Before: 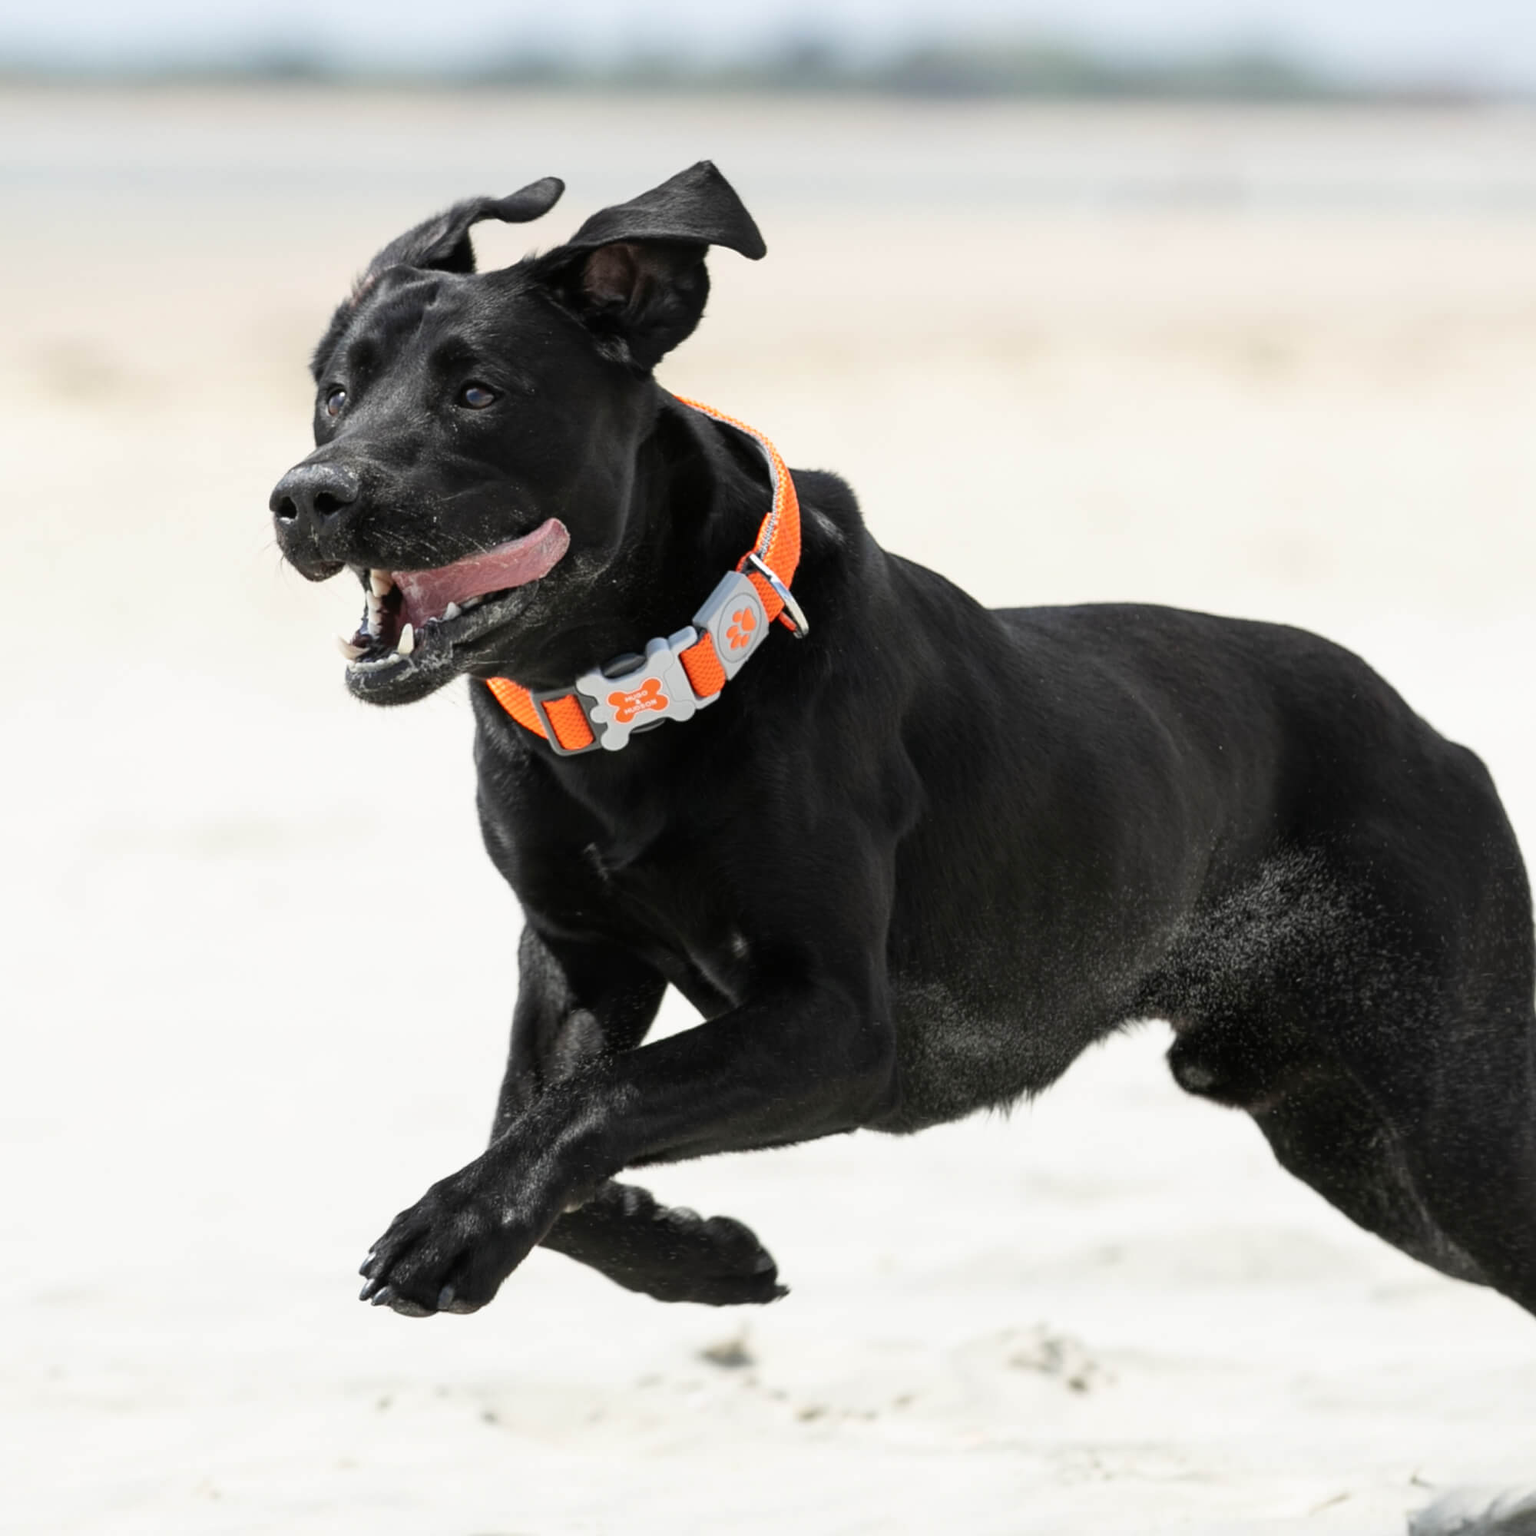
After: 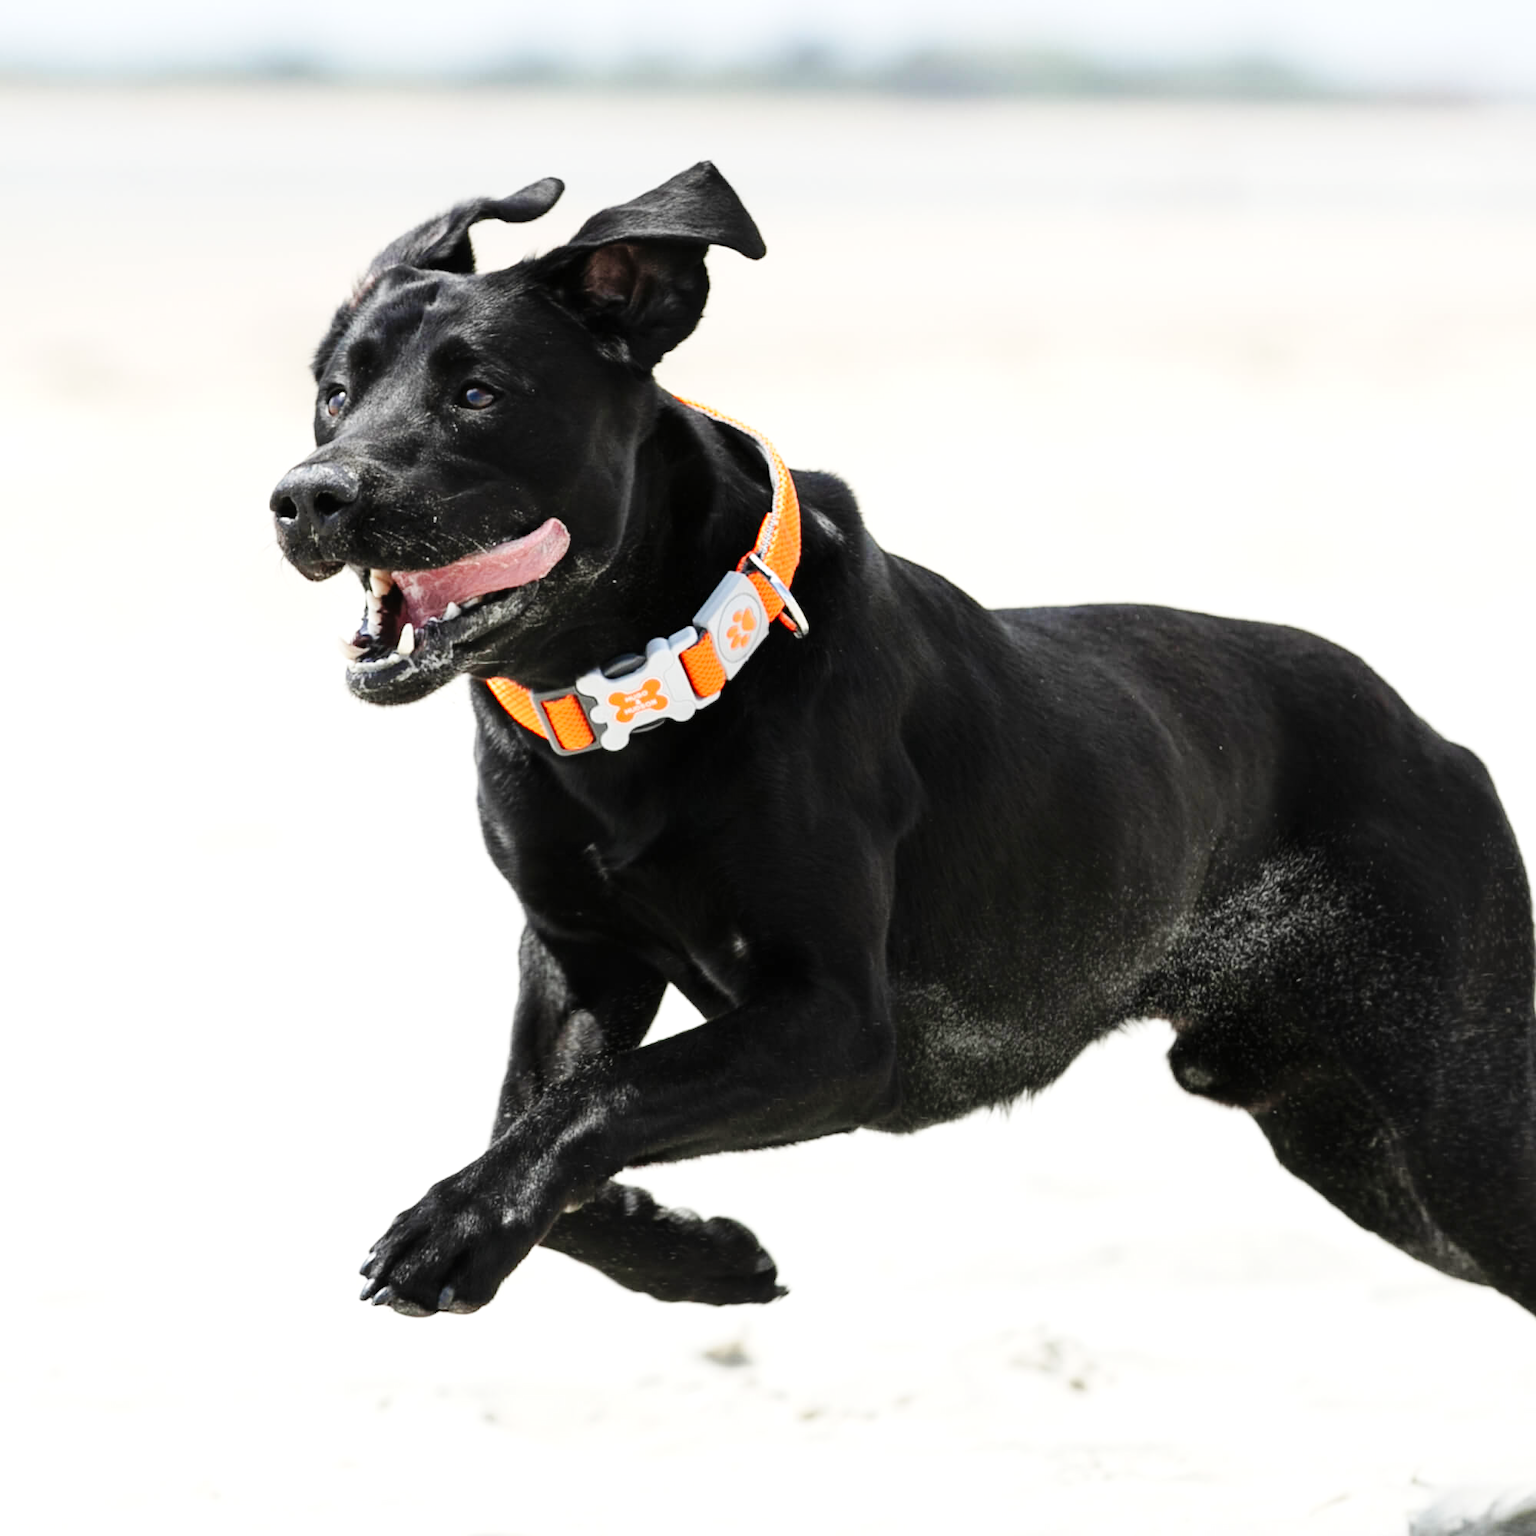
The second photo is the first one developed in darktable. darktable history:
exposure: exposure 0.2 EV, compensate highlight preservation false
base curve: curves: ch0 [(0, 0) (0.032, 0.025) (0.121, 0.166) (0.206, 0.329) (0.605, 0.79) (1, 1)], preserve colors none
